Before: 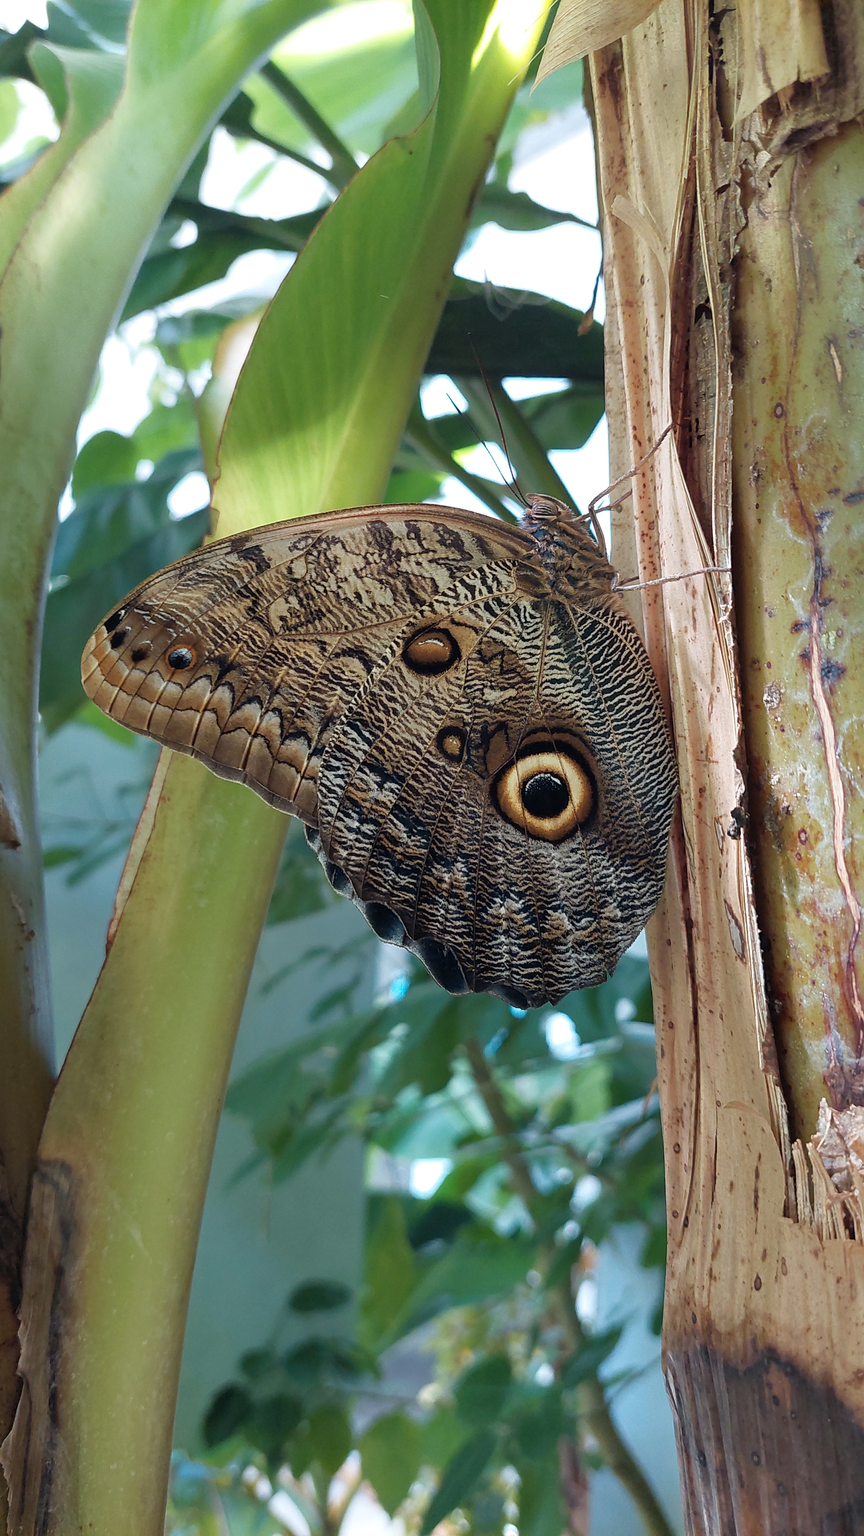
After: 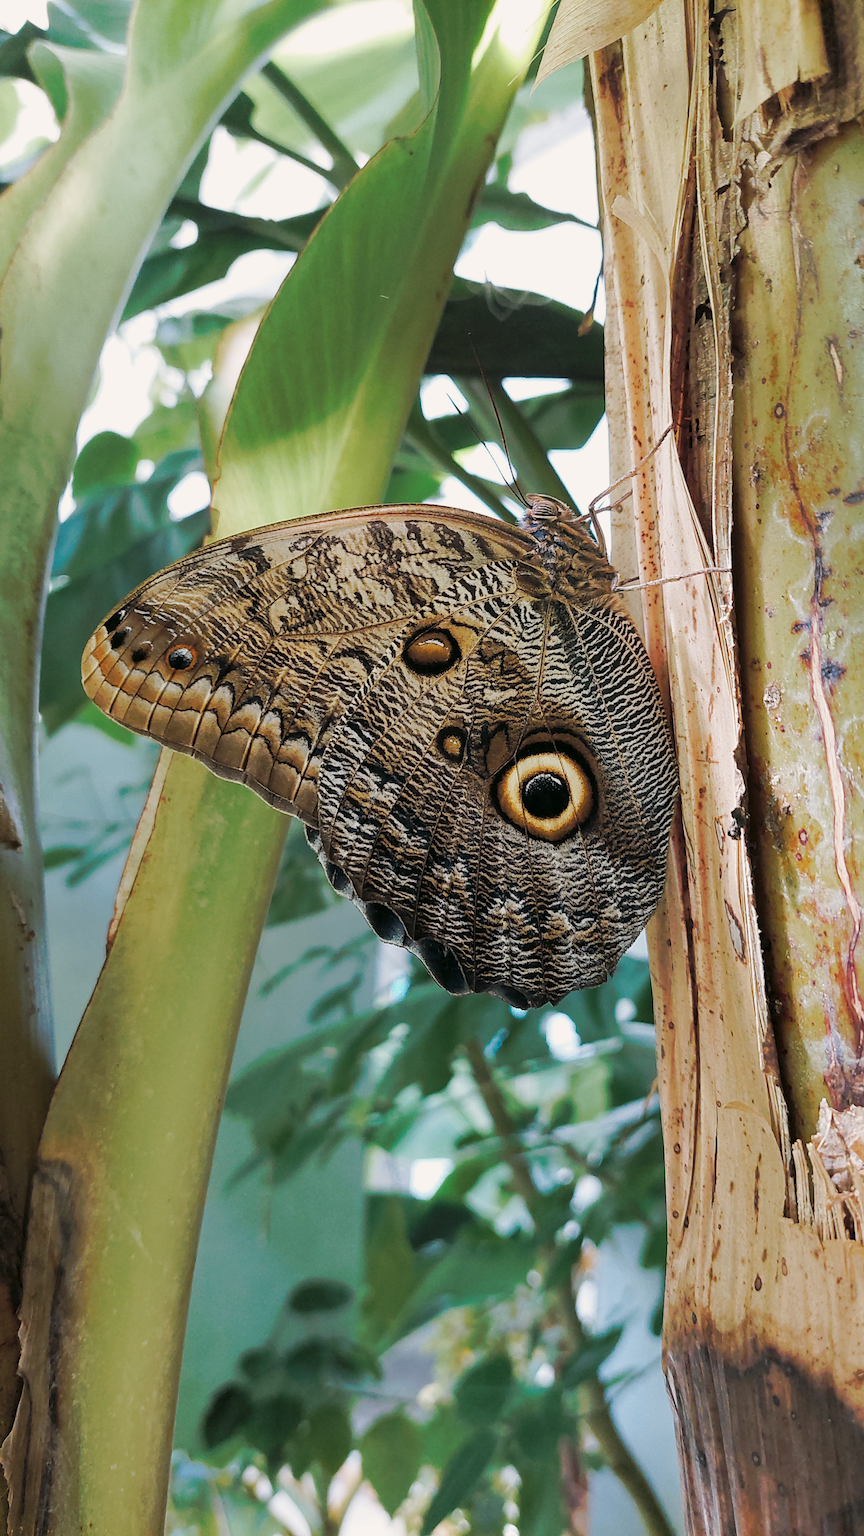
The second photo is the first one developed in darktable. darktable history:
tone curve: curves: ch0 [(0, 0) (0.003, 0.003) (0.011, 0.011) (0.025, 0.024) (0.044, 0.042) (0.069, 0.066) (0.1, 0.095) (0.136, 0.129) (0.177, 0.168) (0.224, 0.213) (0.277, 0.263) (0.335, 0.318) (0.399, 0.379) (0.468, 0.444) (0.543, 0.557) (0.623, 0.635) (0.709, 0.718) (0.801, 0.807) (0.898, 0.901) (1, 1)], preserve colors none
color look up table: target L [92.74, 90.46, 91.81, 84.78, 90.28, 59.68, 63.5, 67.95, 53.33, 45.96, 34.37, 21.69, 200, 79.65, 78.84, 76.8, 69.2, 72.52, 62.23, 62.5, 52.82, 51.6, 49.27, 48.67, 44.75, 33.84, 13.87, 94.57, 88.44, 71.11, 72.76, 75.23, 60.56, 61.39, 50.08, 46.06, 39.2, 44.53, 33.78, 39.17, 37.1, 17.51, 6.387, 89.33, 75.34, 66.17, 58.67, 49.78, 10.89], target a [-6.034, -18.17, -8.257, -27.69, -25.26, -42.2, -19.16, -3.836, -41.93, -29.01, -21.74, -19.01, 0, 19.96, 10.97, 34.99, 41.65, 7.579, 62.71, -0.374, 78.38, 36.14, 31, 74.38, 13, 57.3, 23.81, 1.923, 14.31, 41.55, 24.41, 41.81, 76.39, 25.04, 25.94, 69.83, 9.732, 56.9, 0.383, 64.38, 34.86, 27.35, 12.55, -21.57, -14.24, 0.587, -33.77, -19.59, -9.952], target b [19.61, 32.38, 41.02, 22.74, 9.375, 44.18, 23.23, 68.07, 33.99, 40.33, 8.106, 21.08, 0, 27.06, 76.84, 9.975, 49.22, 3.945, 24.73, 42.46, 66.94, 21.18, 56.8, 33.77, 37.27, 48.57, 15.9, 2.82, -9.74, -13.39, -32.13, -28.45, -19.31, -50.75, -18.31, -35.68, -49.58, -59.58, 5.959, 5.412, -62.19, -50.48, -4.032, -6.545, -11.44, -29.66, 3.838, -24.28, 1.432], num patches 49
